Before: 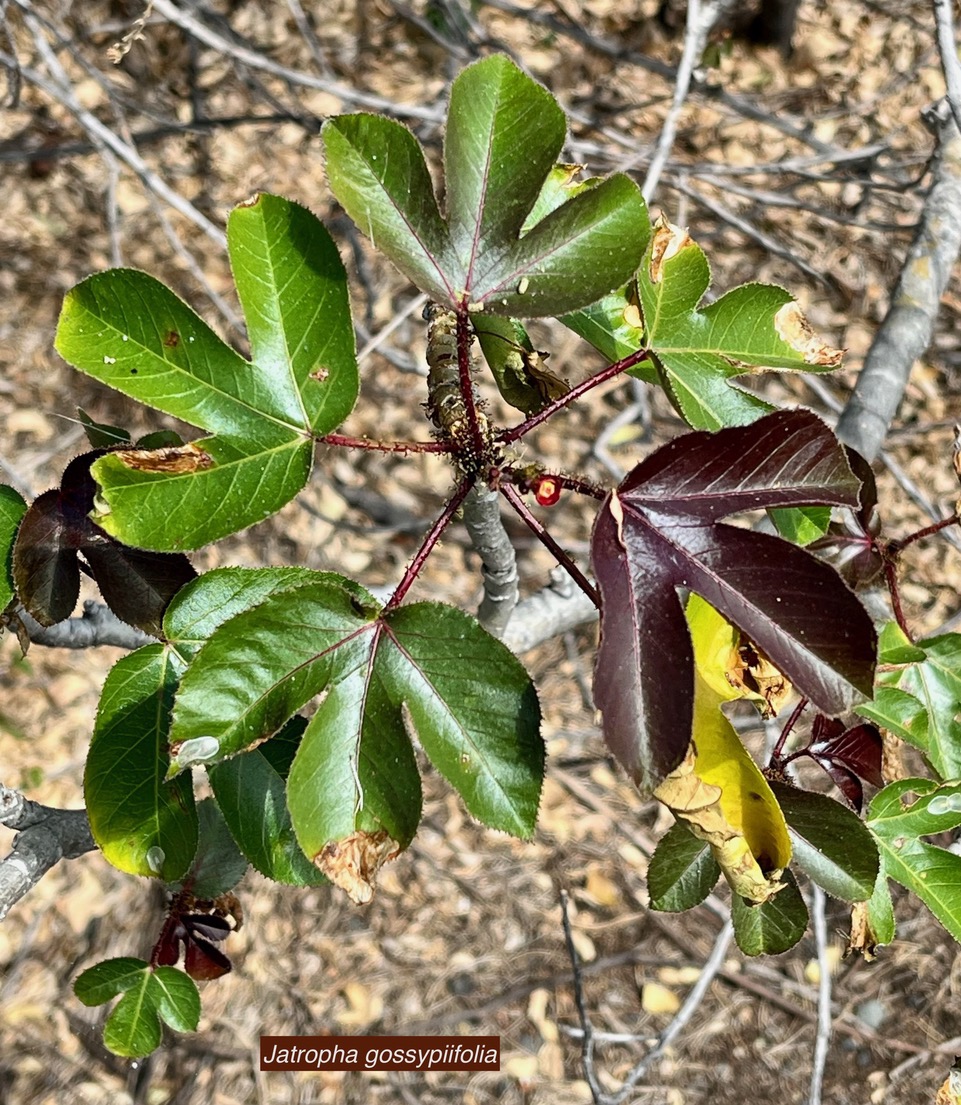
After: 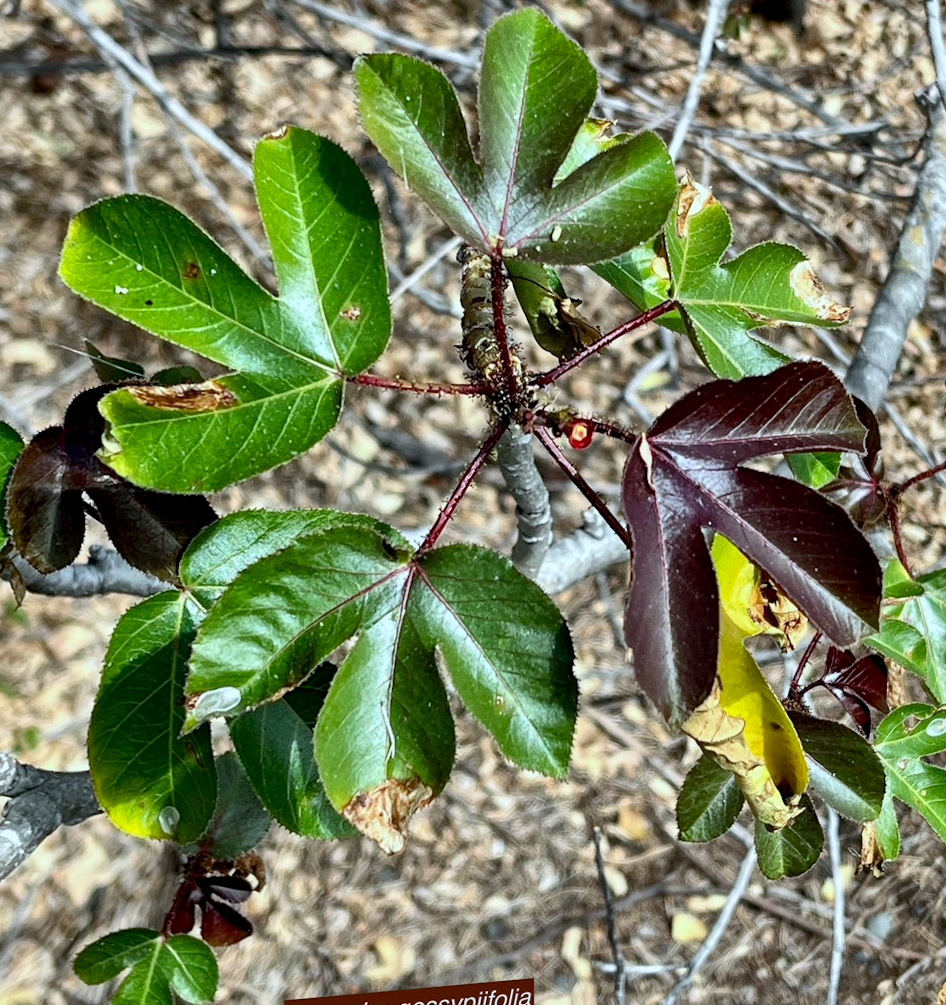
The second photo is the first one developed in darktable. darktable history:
color calibration: illuminant Planckian (black body), x 0.368, y 0.361, temperature 4275.92 K
rotate and perspective: rotation -0.013°, lens shift (vertical) -0.027, lens shift (horizontal) 0.178, crop left 0.016, crop right 0.989, crop top 0.082, crop bottom 0.918
local contrast: mode bilateral grid, contrast 28, coarseness 16, detail 115%, midtone range 0.2
